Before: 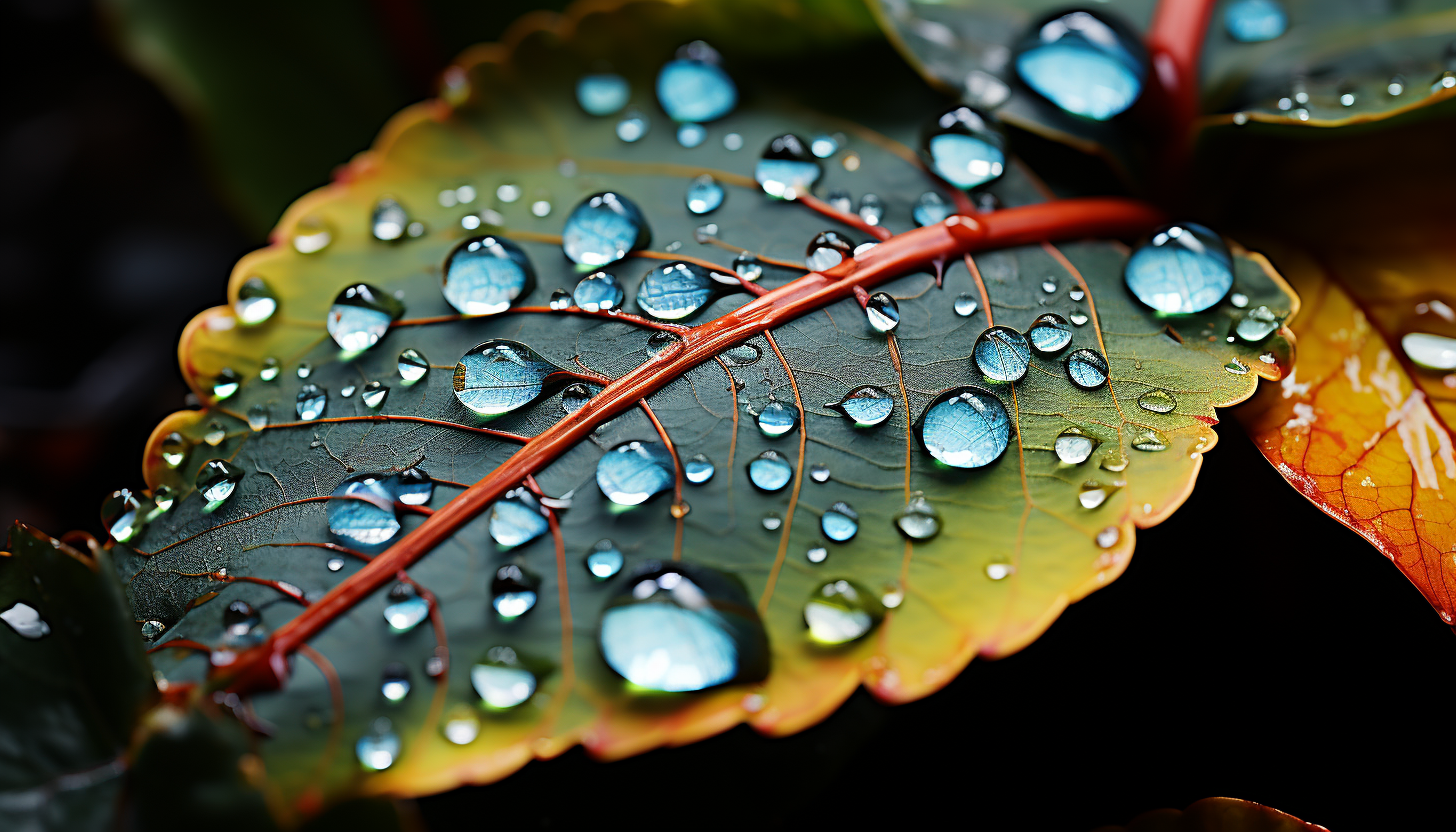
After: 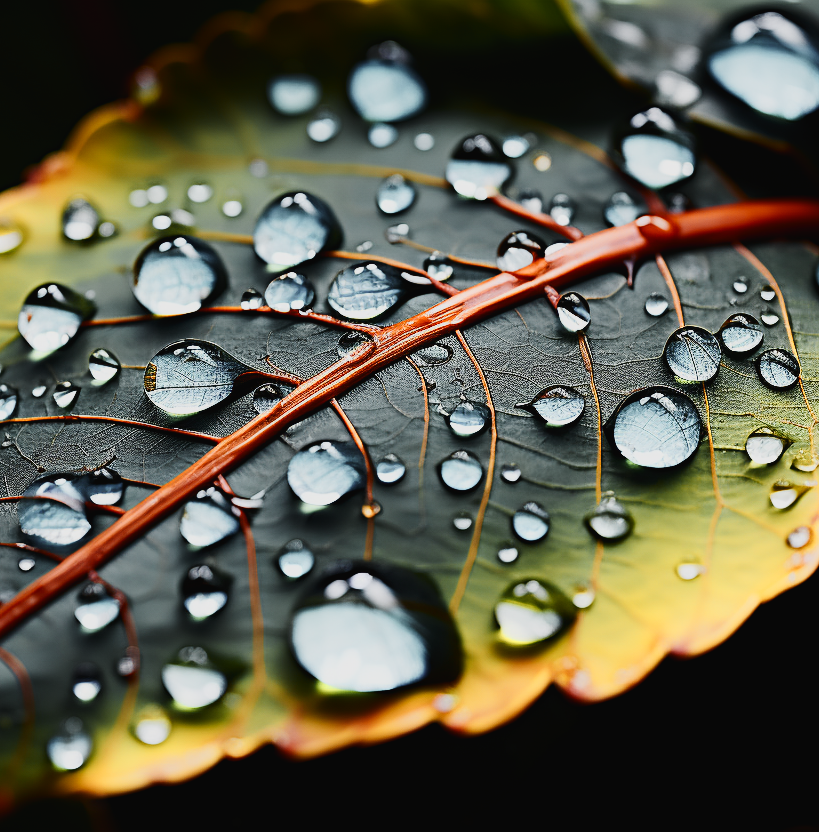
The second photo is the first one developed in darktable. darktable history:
crop: left 21.283%, right 22.404%
tone curve: curves: ch0 [(0, 0.018) (0.036, 0.038) (0.15, 0.131) (0.27, 0.247) (0.545, 0.561) (0.761, 0.761) (1, 0.919)]; ch1 [(0, 0) (0.179, 0.173) (0.322, 0.32) (0.429, 0.431) (0.502, 0.5) (0.519, 0.522) (0.562, 0.588) (0.625, 0.67) (0.711, 0.745) (1, 1)]; ch2 [(0, 0) (0.29, 0.295) (0.404, 0.436) (0.497, 0.499) (0.521, 0.523) (0.561, 0.605) (0.657, 0.655) (0.712, 0.764) (1, 1)], preserve colors none
color zones: curves: ch0 [(0, 0.511) (0.143, 0.531) (0.286, 0.56) (0.429, 0.5) (0.571, 0.5) (0.714, 0.5) (0.857, 0.5) (1, 0.5)]; ch1 [(0, 0.525) (0.143, 0.705) (0.286, 0.715) (0.429, 0.35) (0.571, 0.35) (0.714, 0.35) (0.857, 0.4) (1, 0.4)]; ch2 [(0, 0.572) (0.143, 0.512) (0.286, 0.473) (0.429, 0.45) (0.571, 0.5) (0.714, 0.5) (0.857, 0.518) (1, 0.518)]
contrast brightness saturation: contrast 0.252, saturation -0.32
